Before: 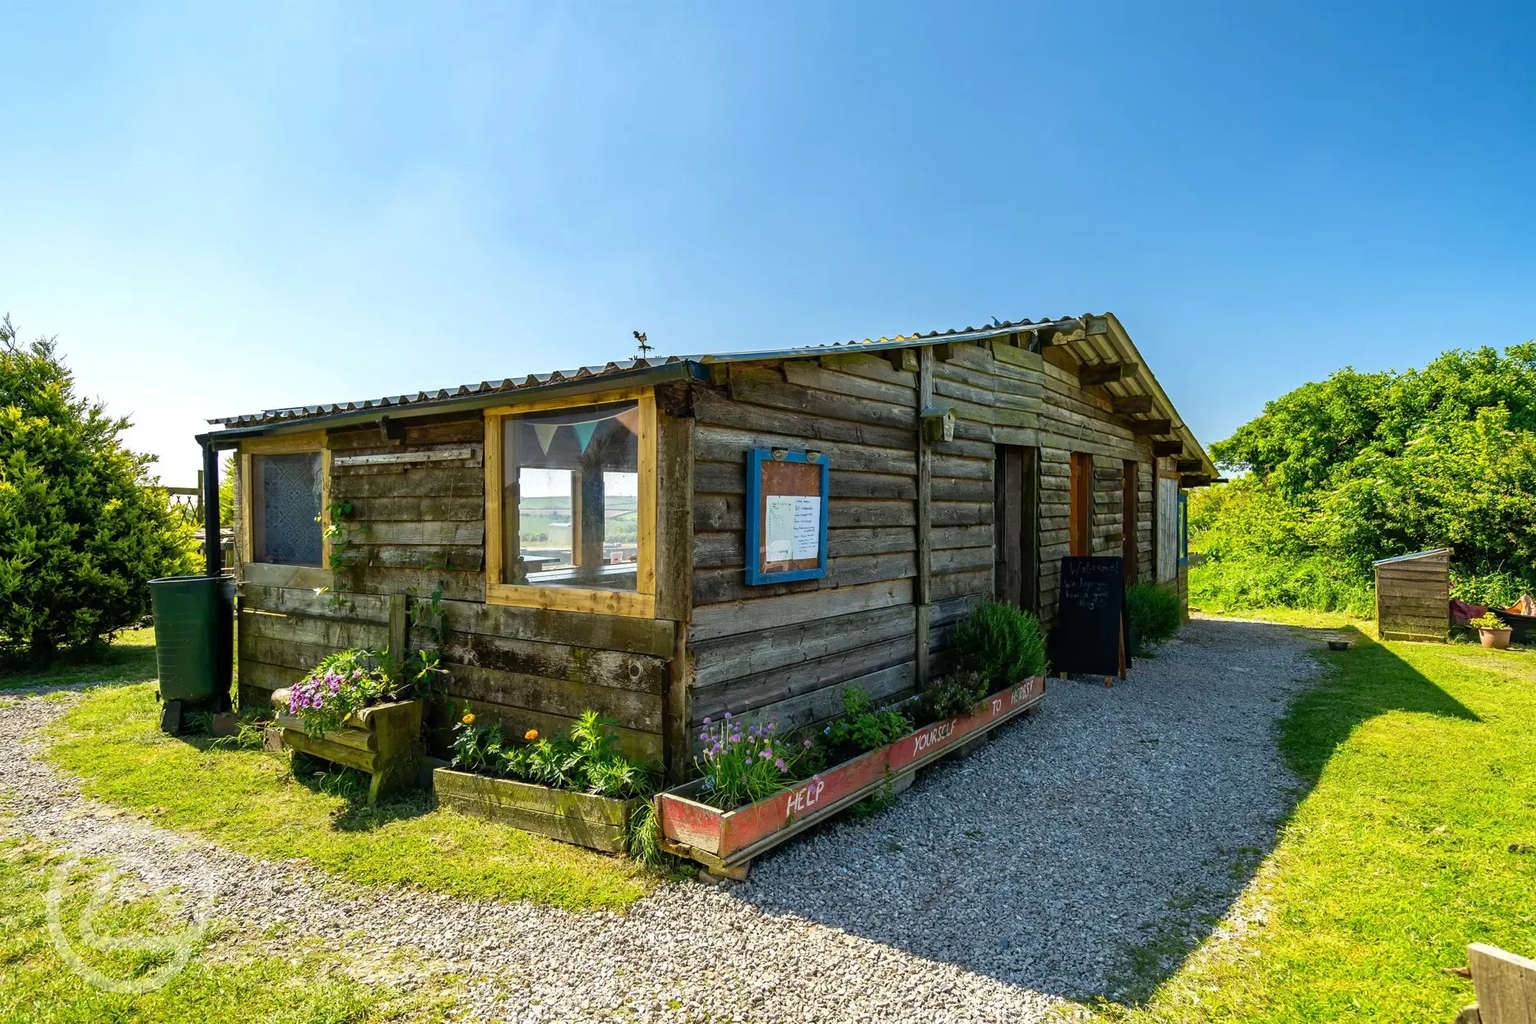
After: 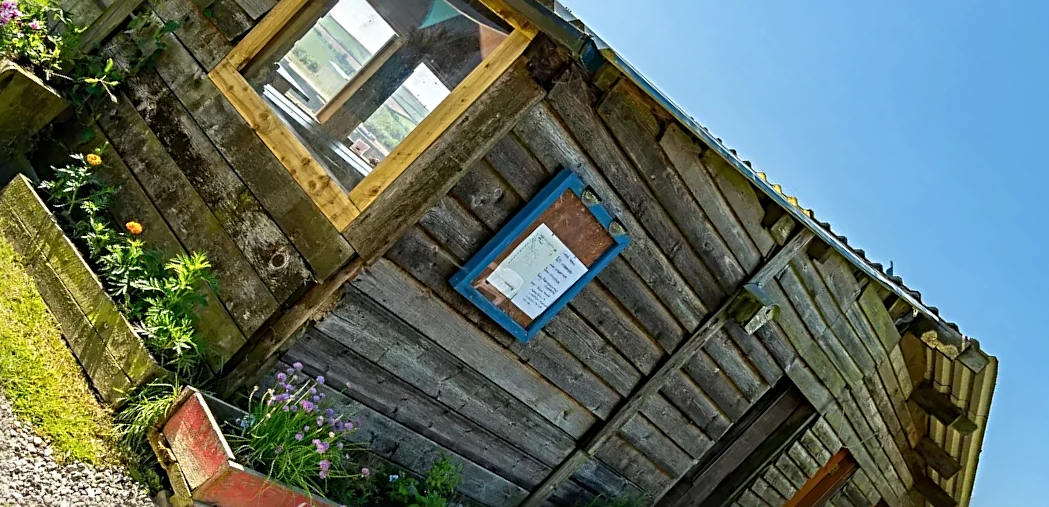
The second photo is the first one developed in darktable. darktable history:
sharpen: radius 3.977
crop and rotate: angle -44.81°, top 16.403%, right 0.946%, bottom 11.752%
